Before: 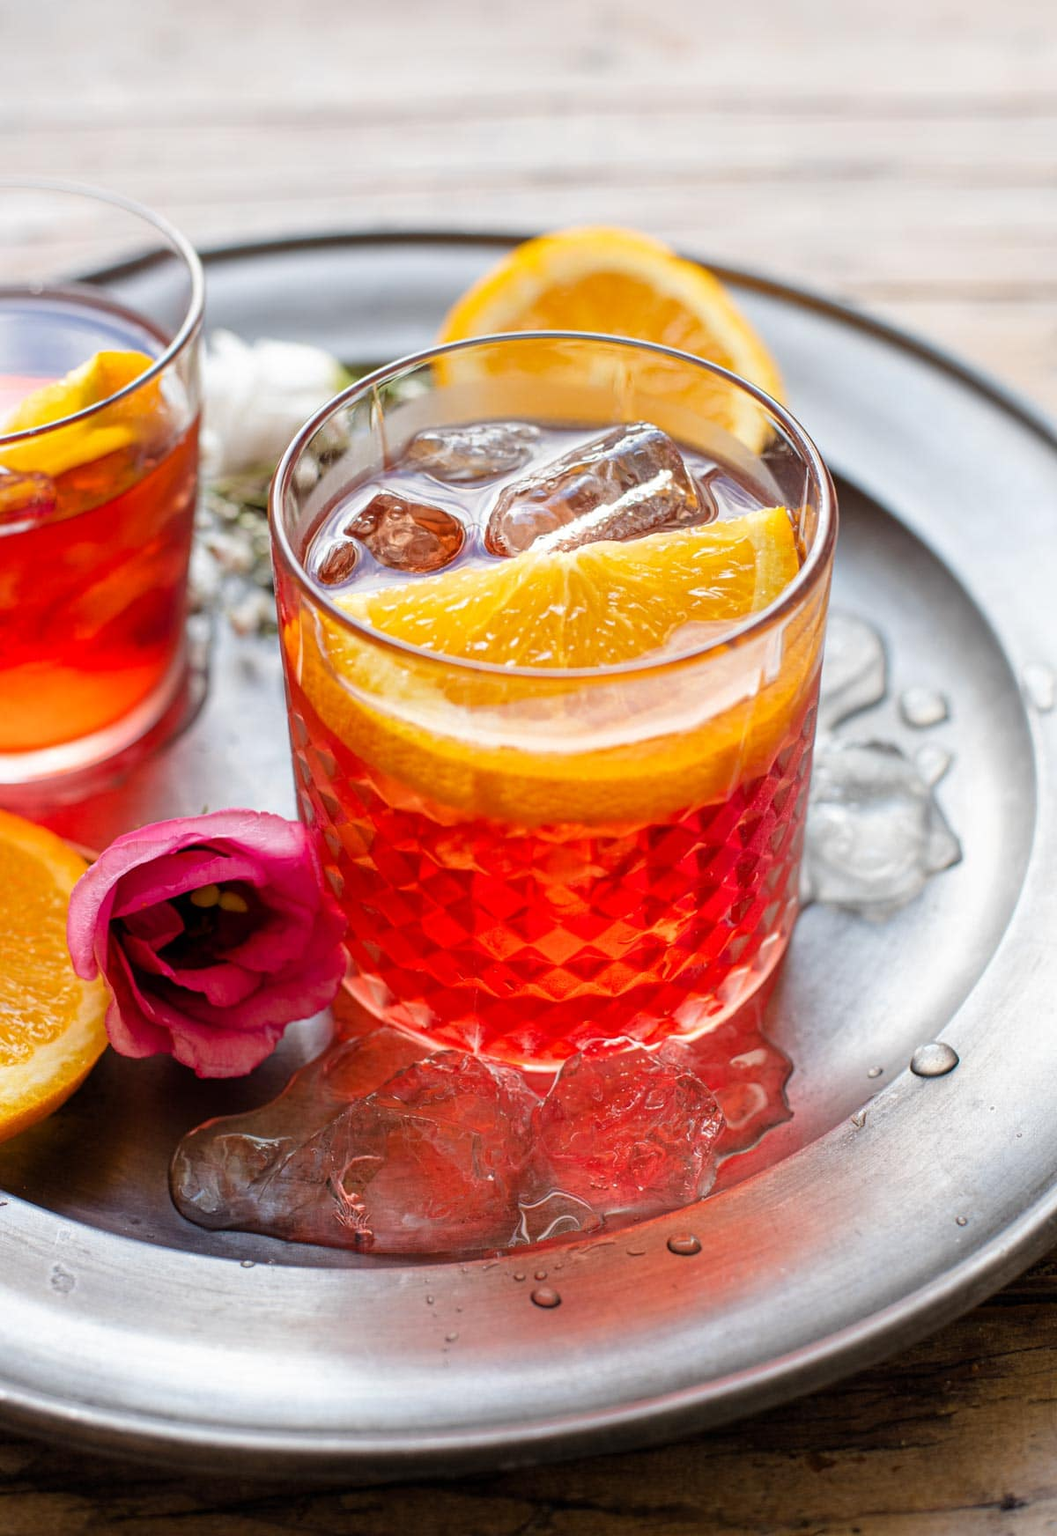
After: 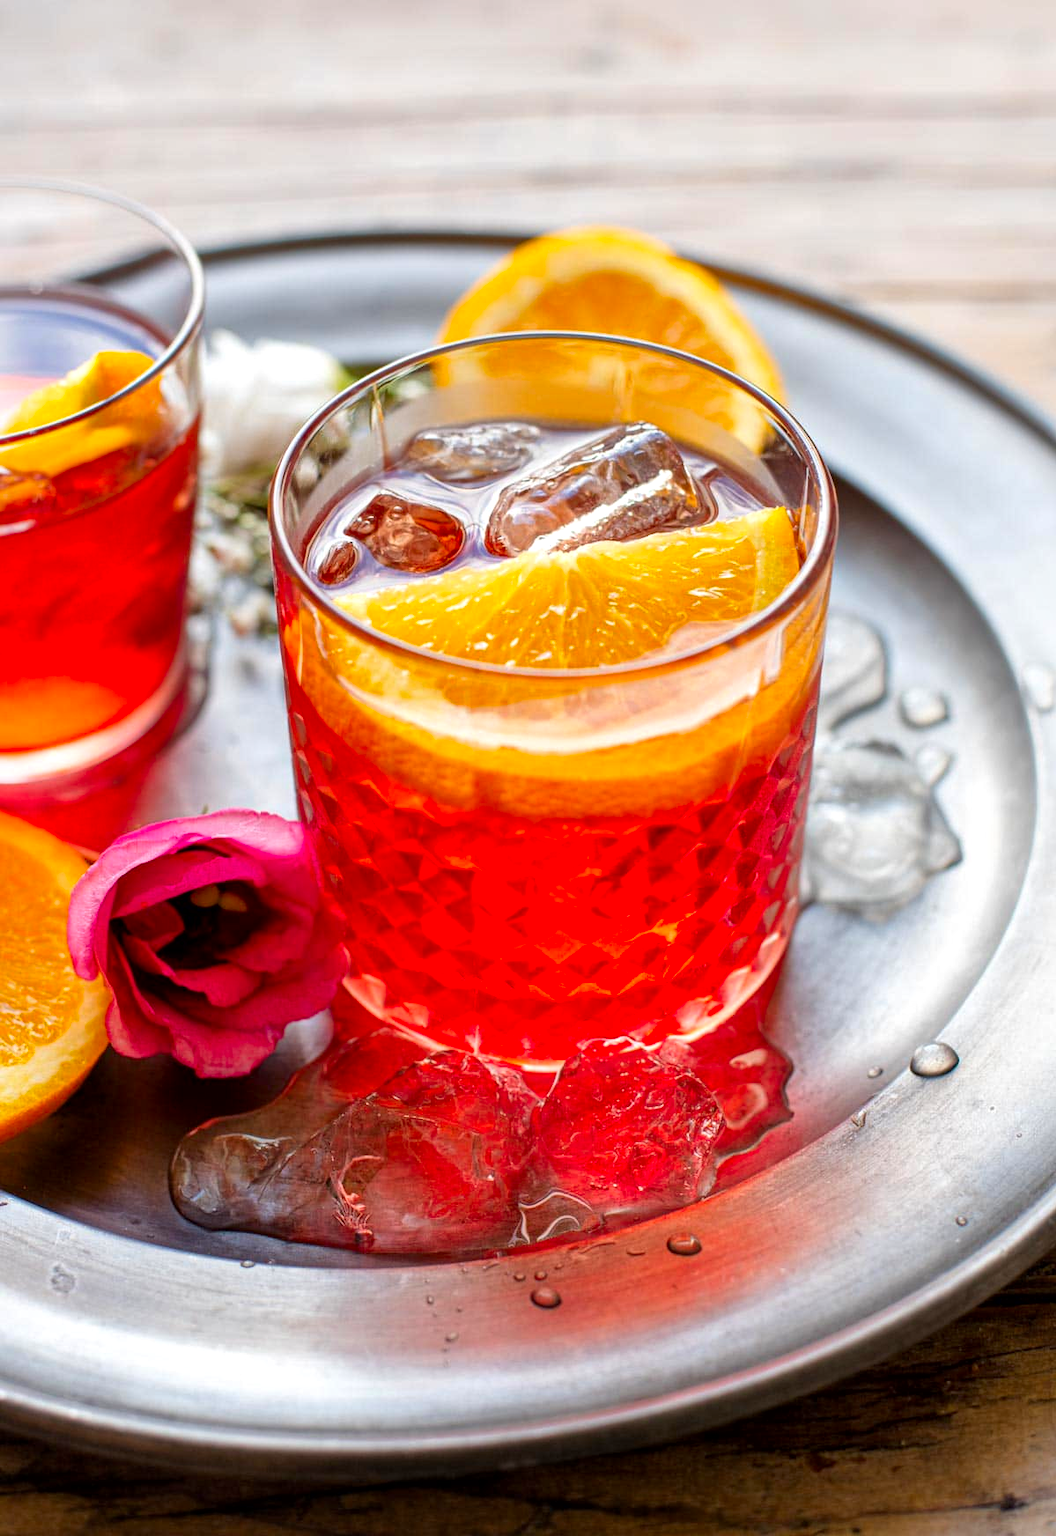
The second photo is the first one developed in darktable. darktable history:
color correction: saturation 1.34
local contrast: mode bilateral grid, contrast 20, coarseness 50, detail 132%, midtone range 0.2
